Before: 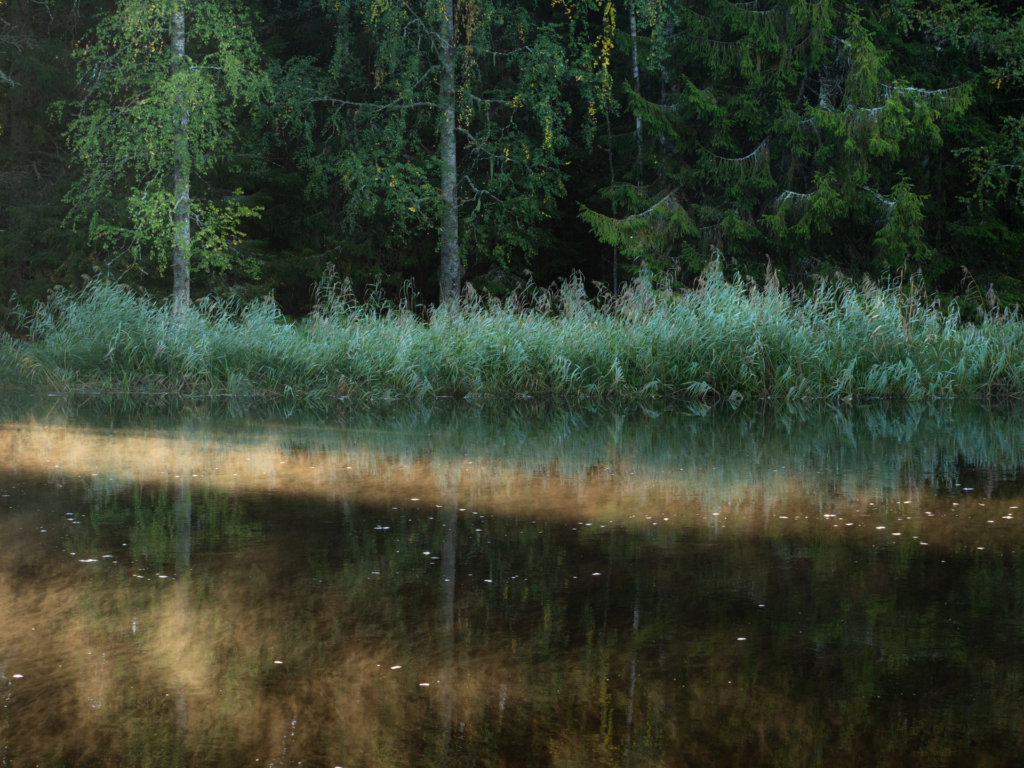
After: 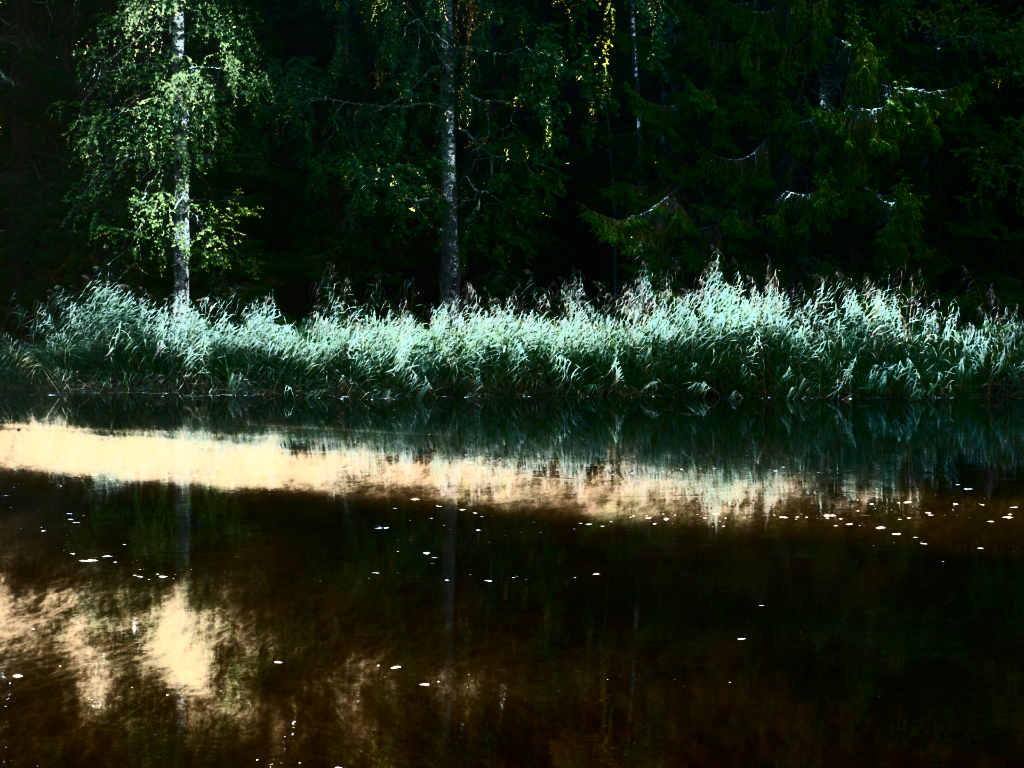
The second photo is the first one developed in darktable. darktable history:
tone equalizer: -8 EV -0.417 EV, -7 EV -0.389 EV, -6 EV -0.333 EV, -5 EV -0.222 EV, -3 EV 0.222 EV, -2 EV 0.333 EV, -1 EV 0.389 EV, +0 EV 0.417 EV, edges refinement/feathering 500, mask exposure compensation -1.57 EV, preserve details no
contrast brightness saturation: contrast 0.93, brightness 0.2
